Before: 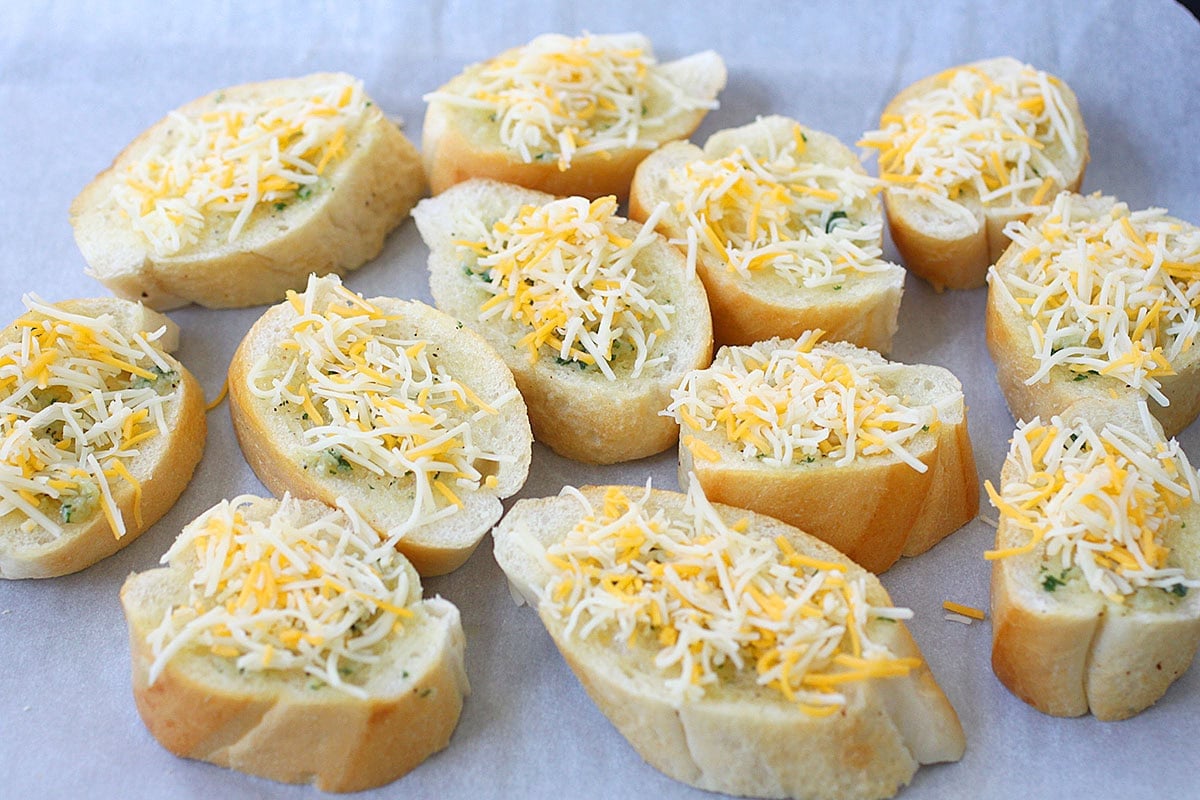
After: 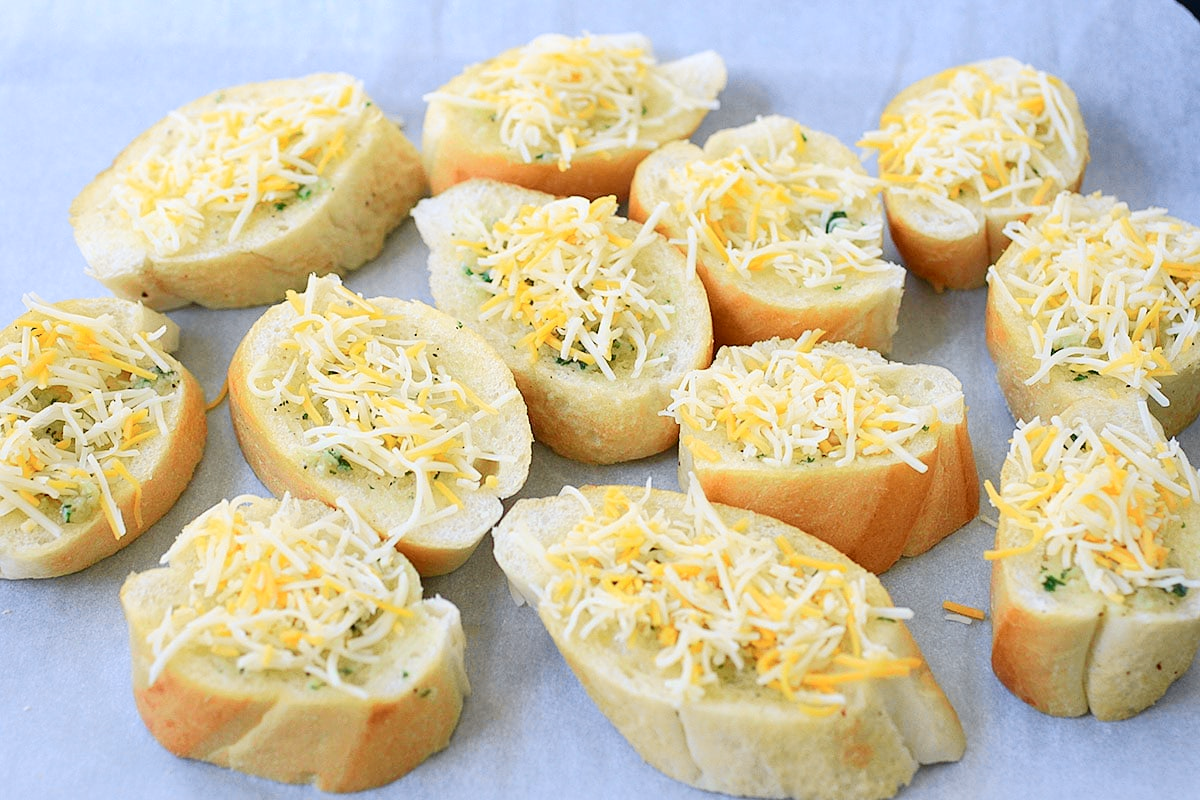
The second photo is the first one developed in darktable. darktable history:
tone curve: curves: ch0 [(0, 0.018) (0.061, 0.041) (0.205, 0.191) (0.289, 0.292) (0.39, 0.424) (0.493, 0.551) (0.666, 0.743) (0.795, 0.841) (1, 0.998)]; ch1 [(0, 0) (0.385, 0.343) (0.439, 0.415) (0.494, 0.498) (0.501, 0.501) (0.51, 0.496) (0.548, 0.554) (0.586, 0.61) (0.684, 0.658) (0.783, 0.804) (1, 1)]; ch2 [(0, 0) (0.304, 0.31) (0.403, 0.399) (0.441, 0.428) (0.47, 0.469) (0.498, 0.496) (0.524, 0.538) (0.566, 0.588) (0.648, 0.665) (0.697, 0.699) (1, 1)], color space Lab, independent channels, preserve colors none
